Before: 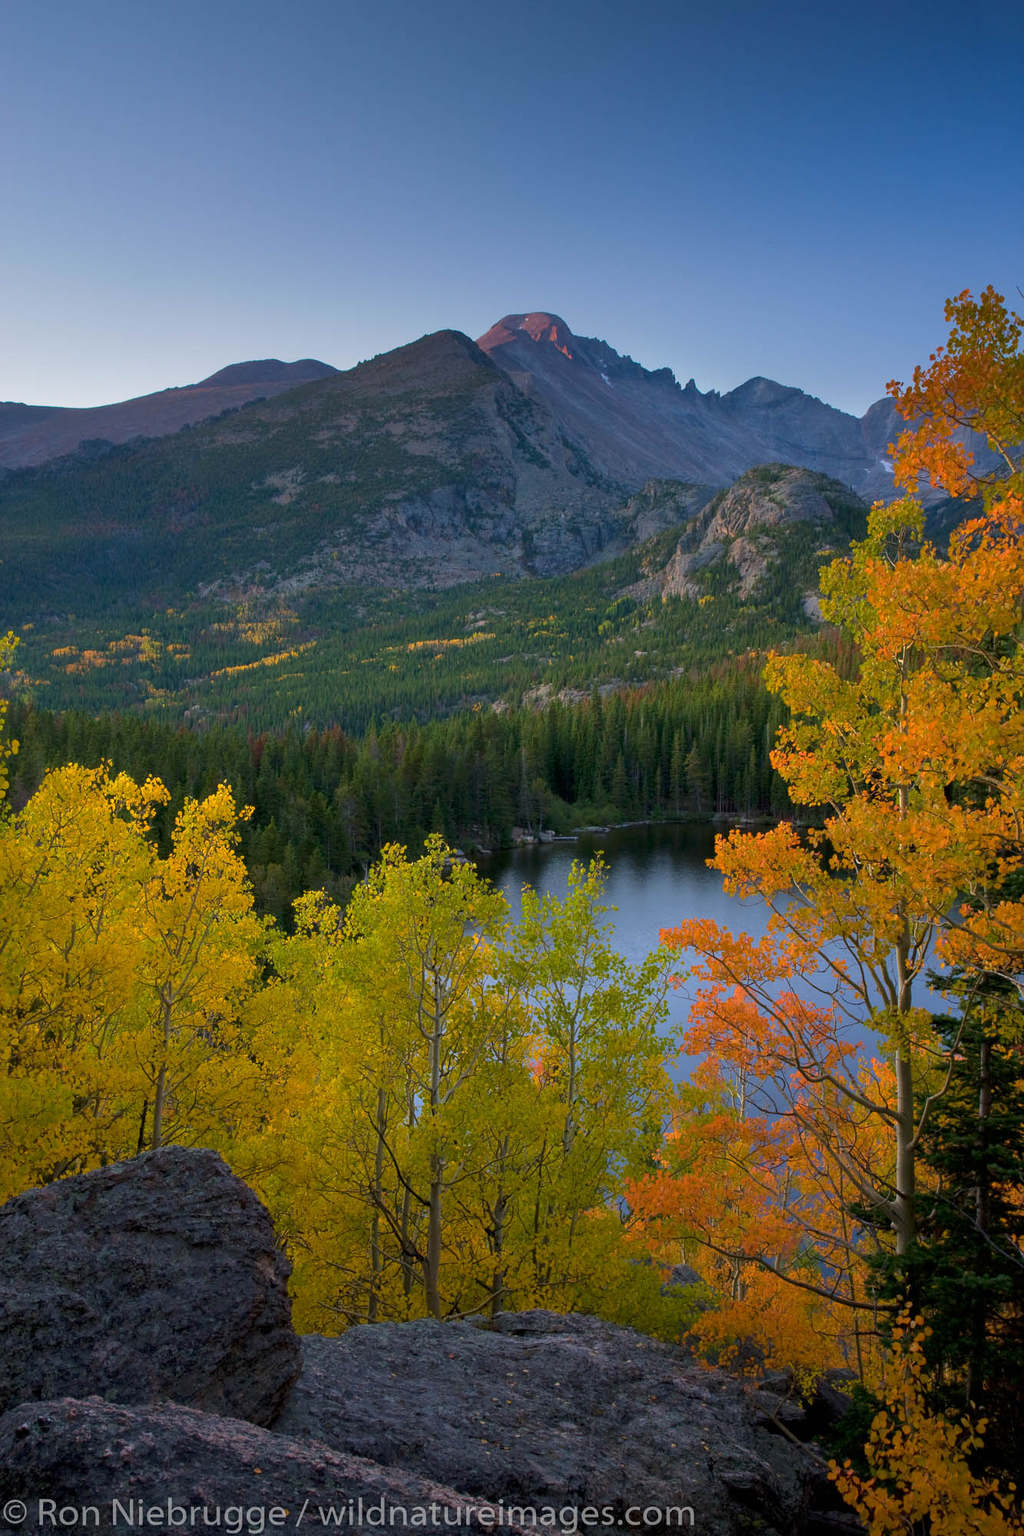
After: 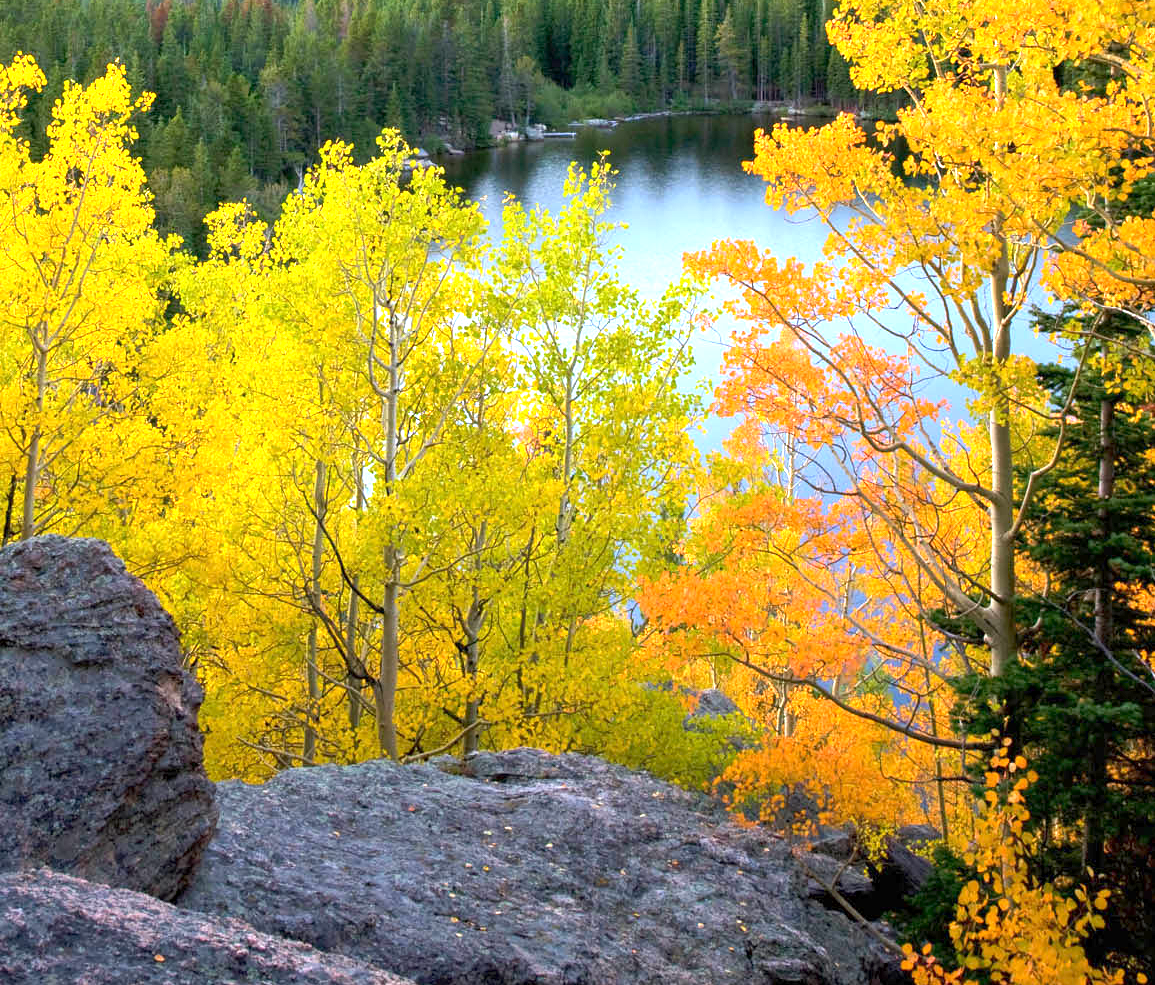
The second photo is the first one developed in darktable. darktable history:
exposure: exposure 2.022 EV, compensate highlight preservation false
crop and rotate: left 13.301%, top 47.882%, bottom 2.828%
